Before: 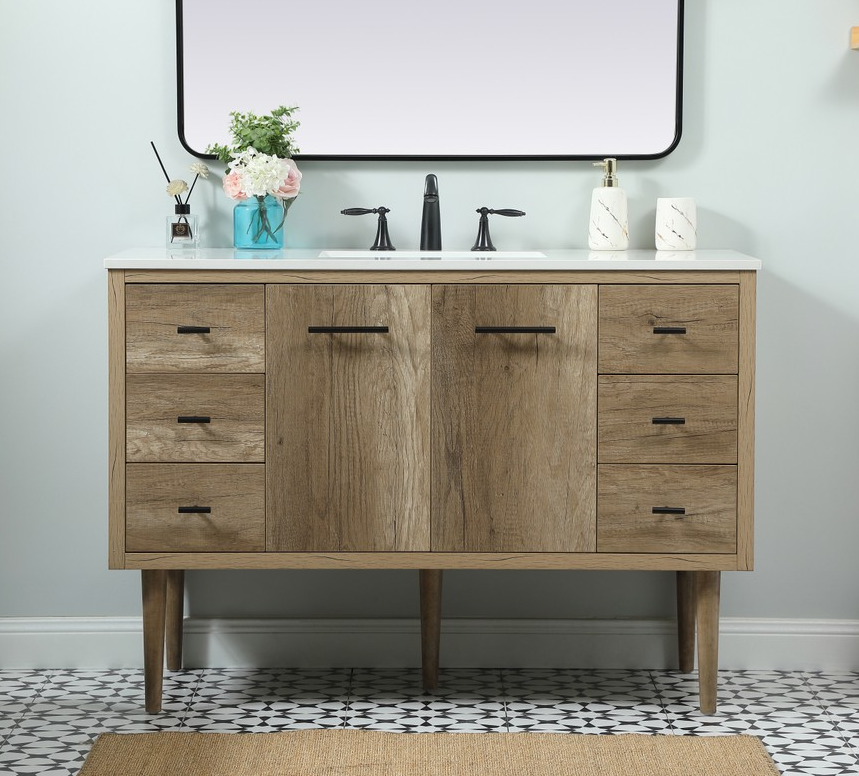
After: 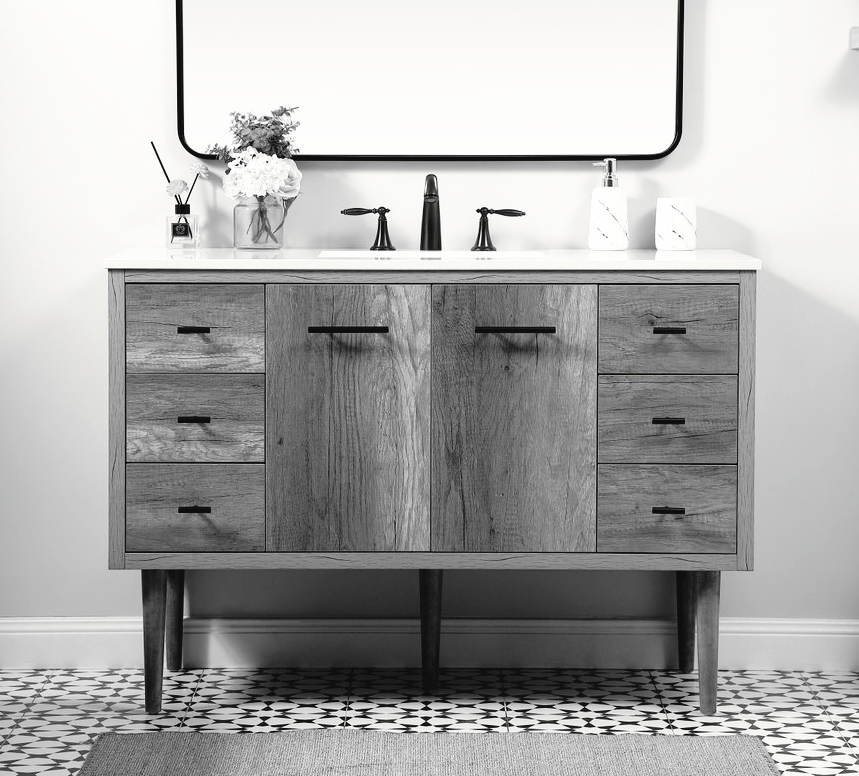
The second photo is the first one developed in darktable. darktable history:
tone curve: curves: ch0 [(0, 0) (0.003, 0.033) (0.011, 0.033) (0.025, 0.036) (0.044, 0.039) (0.069, 0.04) (0.1, 0.043) (0.136, 0.052) (0.177, 0.085) (0.224, 0.14) (0.277, 0.225) (0.335, 0.333) (0.399, 0.419) (0.468, 0.51) (0.543, 0.603) (0.623, 0.713) (0.709, 0.808) (0.801, 0.901) (0.898, 0.98) (1, 1)], preserve colors none
color look up table: target L [95.84, 87.05, 80.24, 73.19, 51.49, 47.64, 49.24, 39.07, 30.16, 23.82, 1.645, 200, 83.48, 78.43, 72.94, 60.94, 48.04, 43.19, 37.82, 38.52, 36.57, 19.87, 16.59, 93.05, 79.88, 74.42, 76.98, 84.56, 67, 60.68, 82.41, 60.68, 47.24, 70.73, 44.54, 32.89, 31.46, 22.62, 34.88, 11.26, 19.24, 3.967, 84.91, 80.24, 67.37, 62.08, 56.83, 53.98, 35.16], target a [-0.099, 0, 0, 0.001, 0.001, 0, 0, 0, 0.001, 0.001, -0.153, 0 ×4, 0.001, 0, 0, 0, 0.001, 0.001, 0.001, 0, -0.292, 0 ×5, 0.001, -0.002, 0.001 ×6, 0, 0.001, 0, 0.001, -0.248, 0 ×4, 0.001, 0.001, 0.001], target b [1.226, 0.002, 0.002, -0.005, -0.004, 0.001, 0.001, -0.004, -0.005, -0.004, 1.891, 0, 0.002, 0.002, 0.002, -0.004, 0.001, 0, 0, -0.004, -0.004, -0.004, -0.003, 3.658, 0.002 ×5, -0.004, 0.025, -0.004 ×5, -0.005, -0.002, -0.004, 0.002, -0.004, 3.06, 0.002 ×4, -0.004, -0.003, -0.004], num patches 49
